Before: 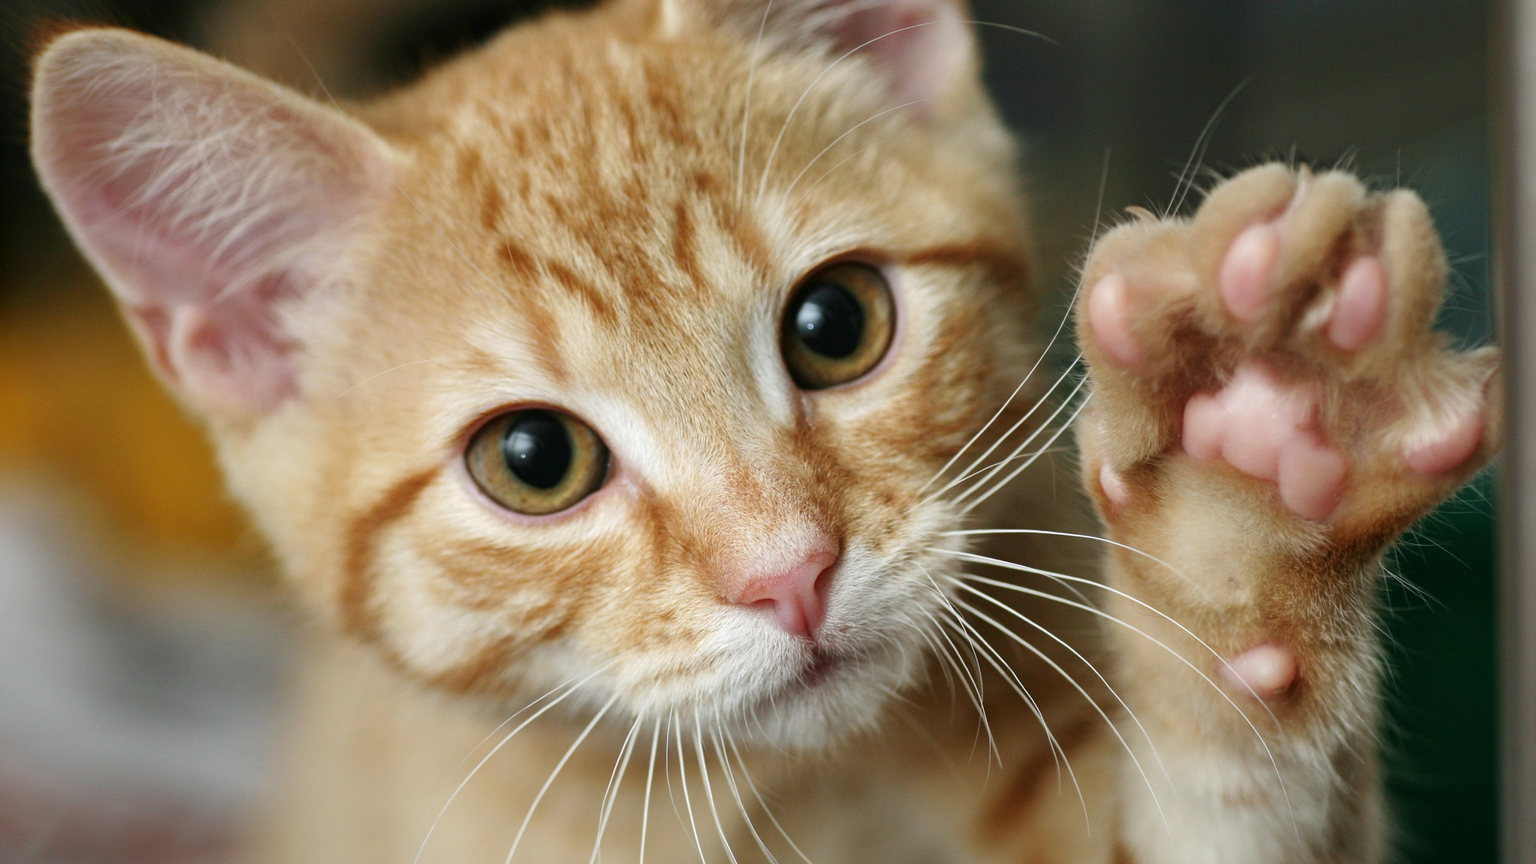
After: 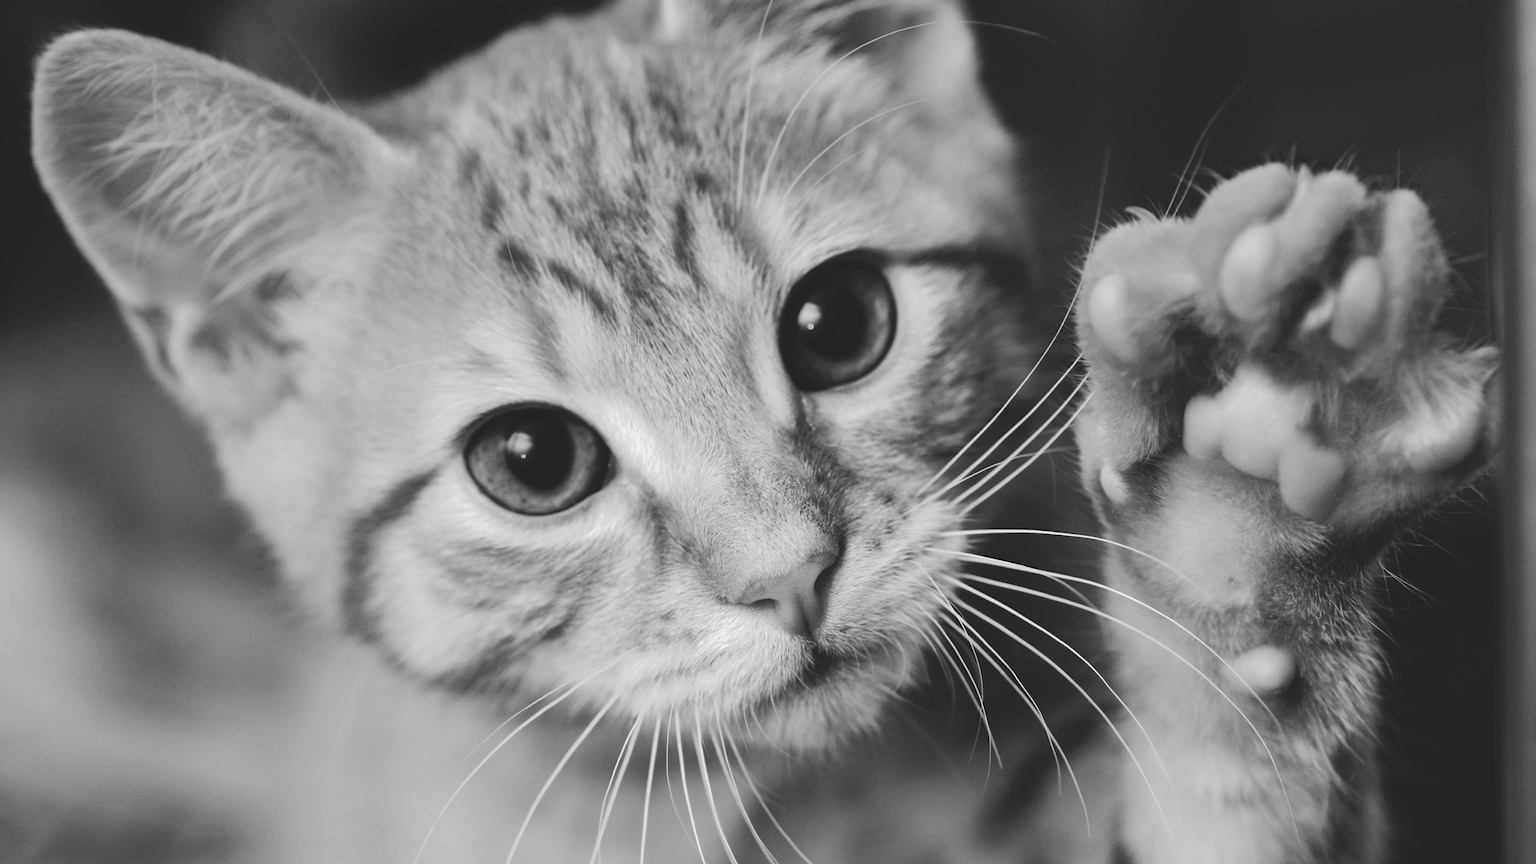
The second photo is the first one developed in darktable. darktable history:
color calibration: output gray [0.22, 0.42, 0.37, 0], illuminant custom, x 0.368, y 0.373, temperature 4333.03 K
tone curve: curves: ch0 [(0, 0) (0.003, 0.132) (0.011, 0.136) (0.025, 0.14) (0.044, 0.147) (0.069, 0.149) (0.1, 0.156) (0.136, 0.163) (0.177, 0.177) (0.224, 0.2) (0.277, 0.251) (0.335, 0.311) (0.399, 0.387) (0.468, 0.487) (0.543, 0.585) (0.623, 0.675) (0.709, 0.742) (0.801, 0.81) (0.898, 0.867) (1, 1)], preserve colors none
